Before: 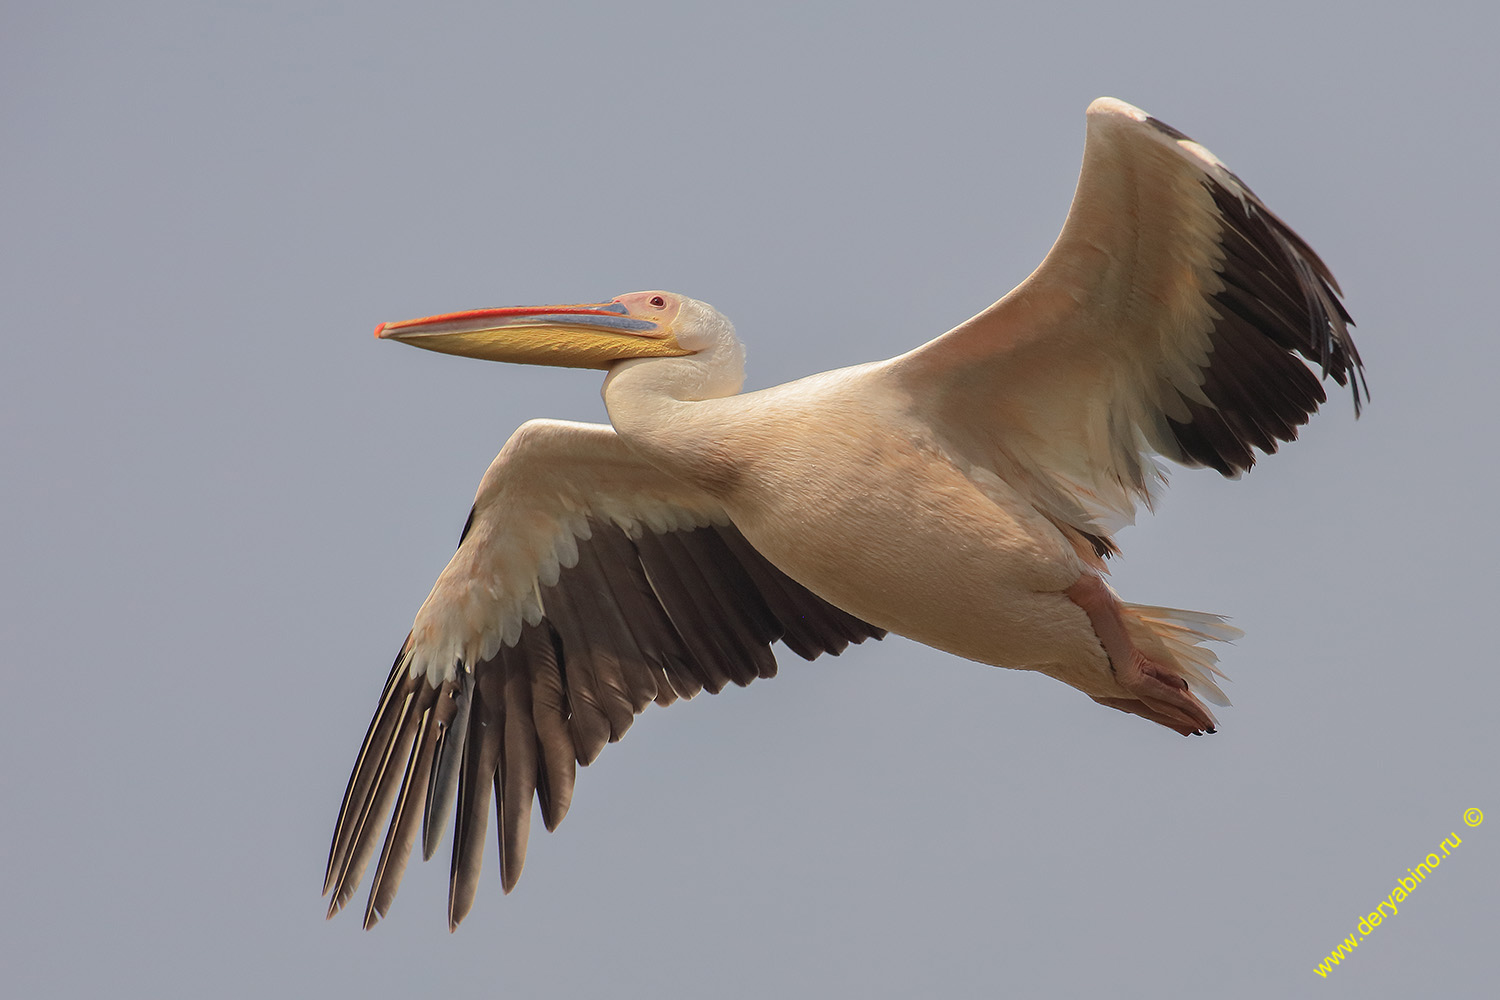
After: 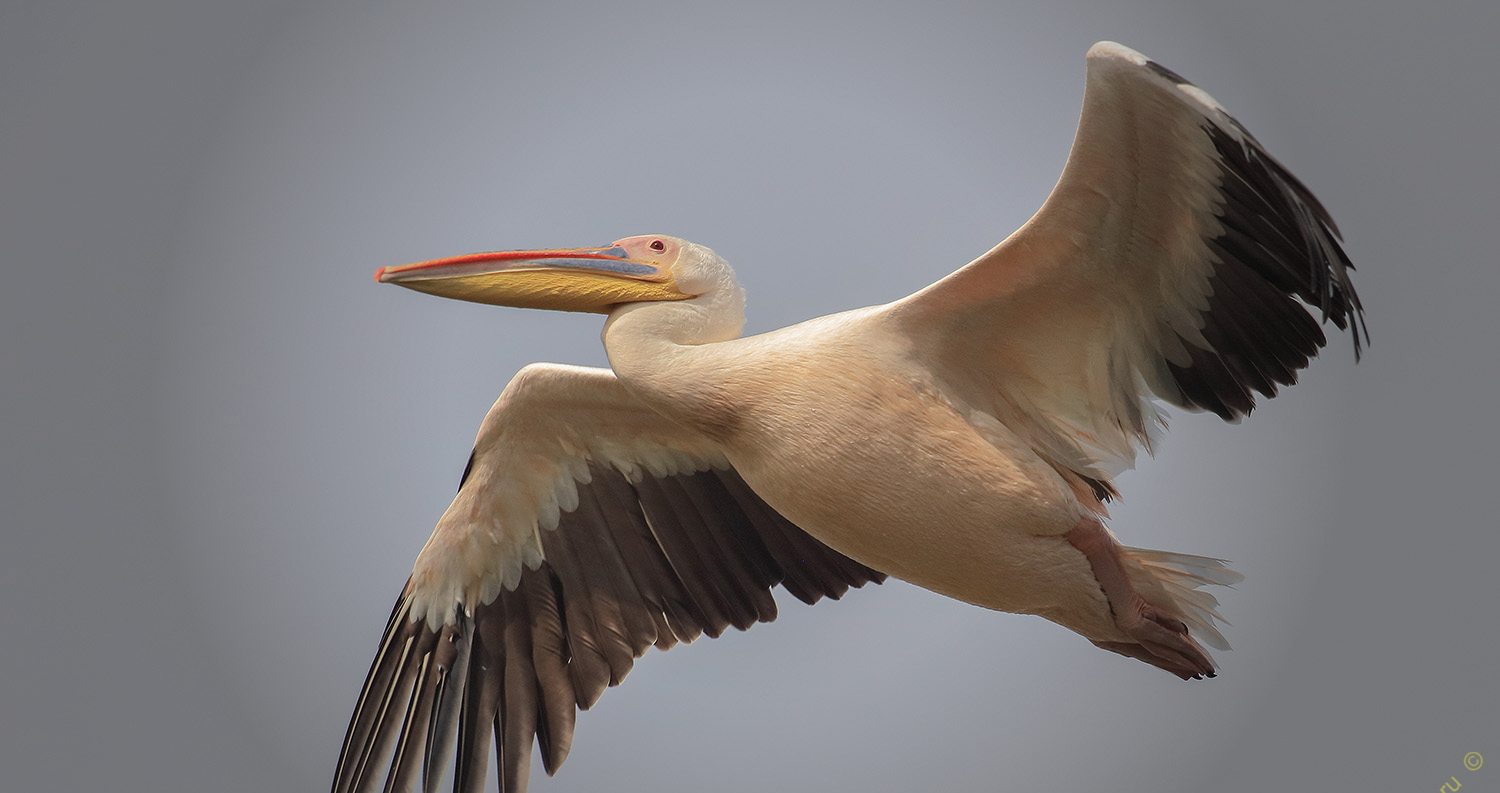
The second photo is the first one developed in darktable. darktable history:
vignetting: fall-off start 40%, fall-off radius 40%
crop and rotate: top 5.667%, bottom 14.937%
